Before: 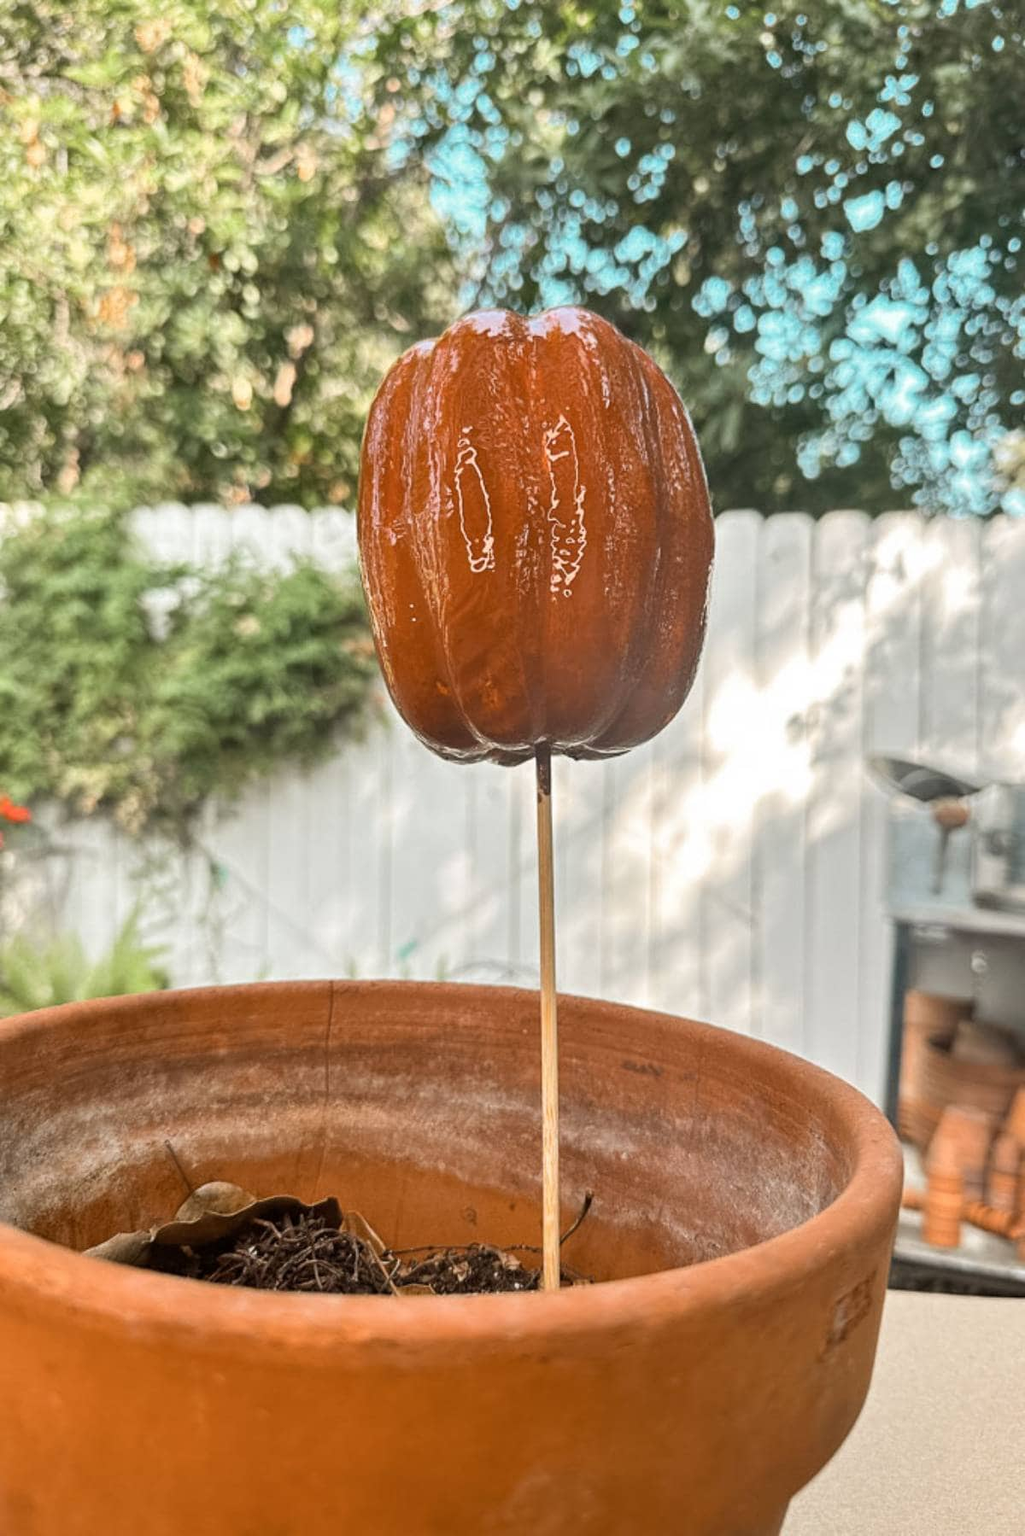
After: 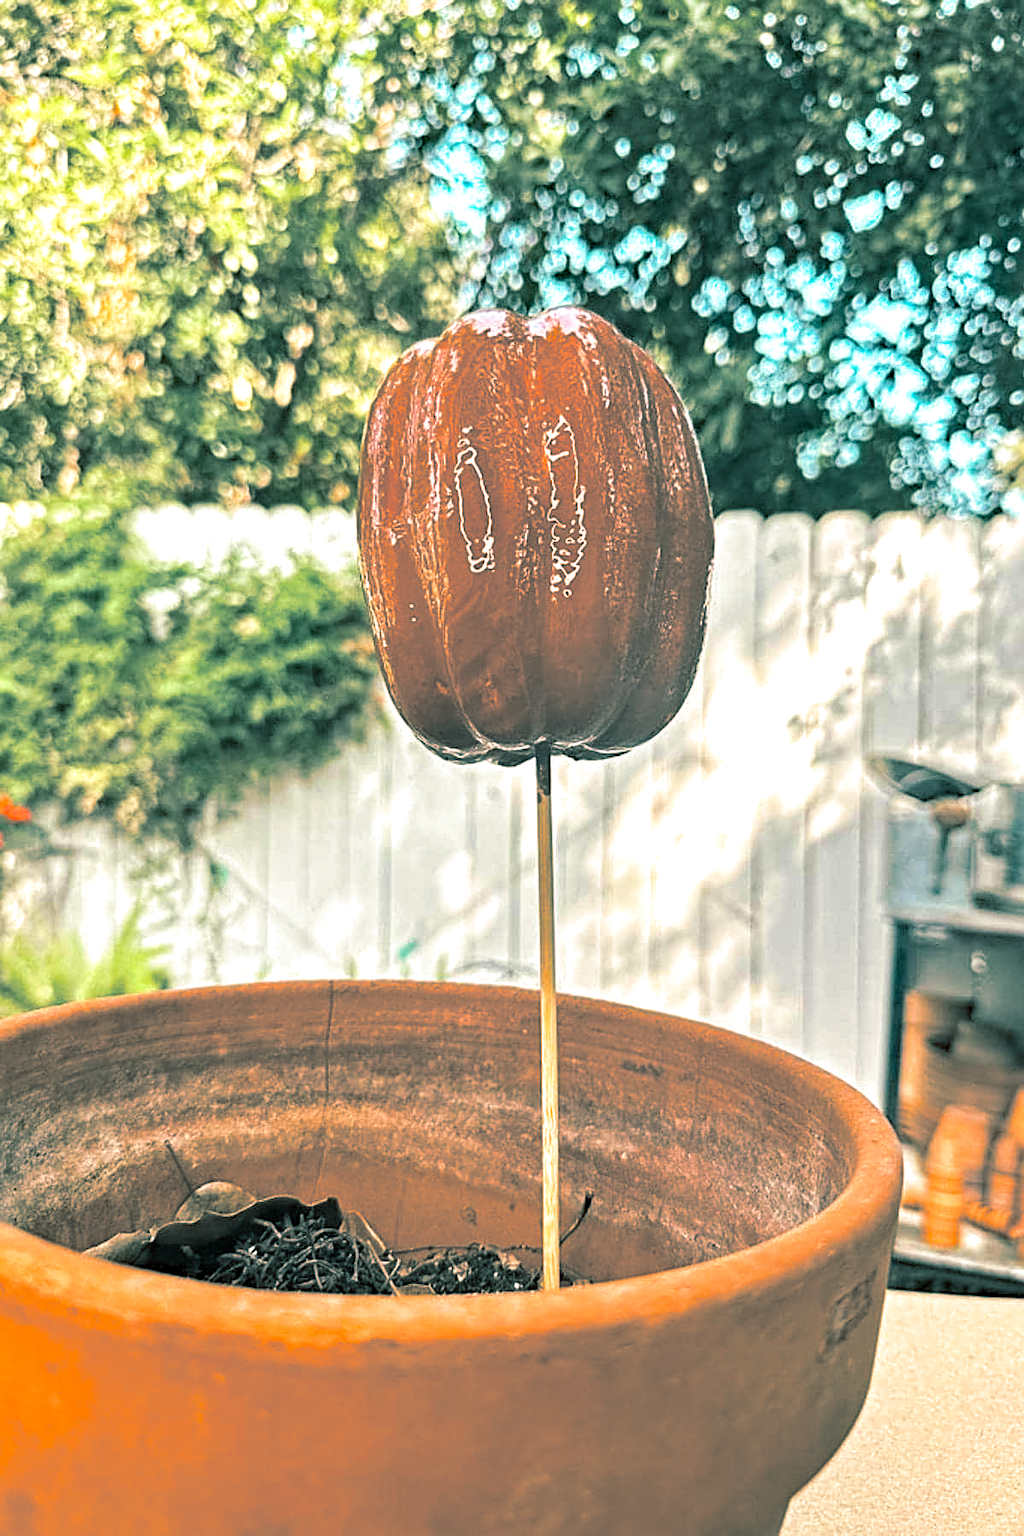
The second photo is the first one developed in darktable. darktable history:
split-toning: shadows › hue 186.43°, highlights › hue 49.29°, compress 30.29%
haze removal: strength 0.53, distance 0.925, compatibility mode true, adaptive false
sharpen: on, module defaults
exposure: black level correction 0, exposure 0.7 EV, compensate exposure bias true, compensate highlight preservation false
